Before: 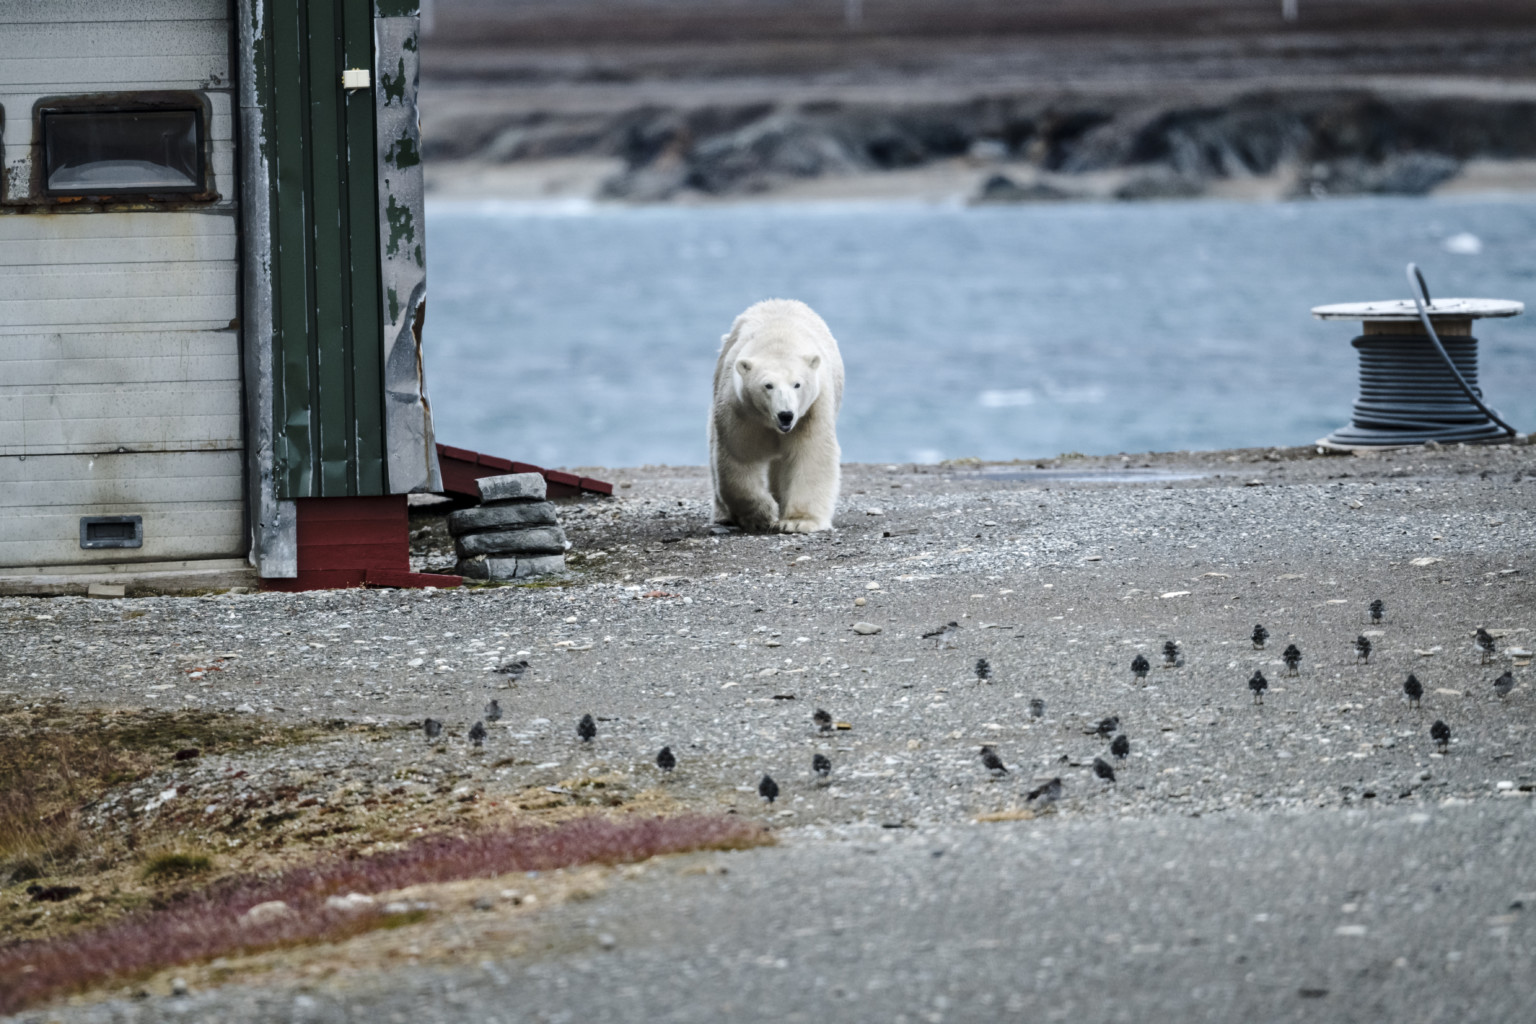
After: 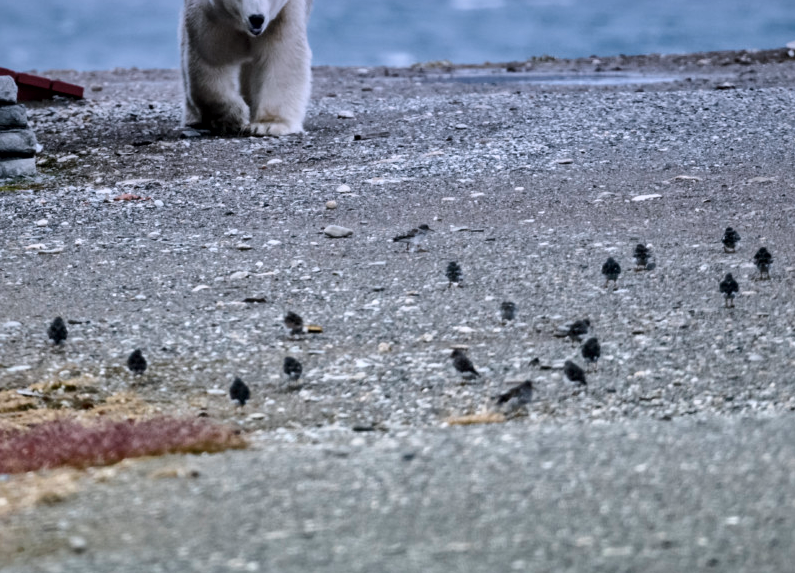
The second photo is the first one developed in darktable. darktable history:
local contrast: mode bilateral grid, contrast 20, coarseness 19, detail 163%, midtone range 0.2
crop: left 34.479%, top 38.822%, right 13.718%, bottom 5.172%
graduated density: hue 238.83°, saturation 50%
